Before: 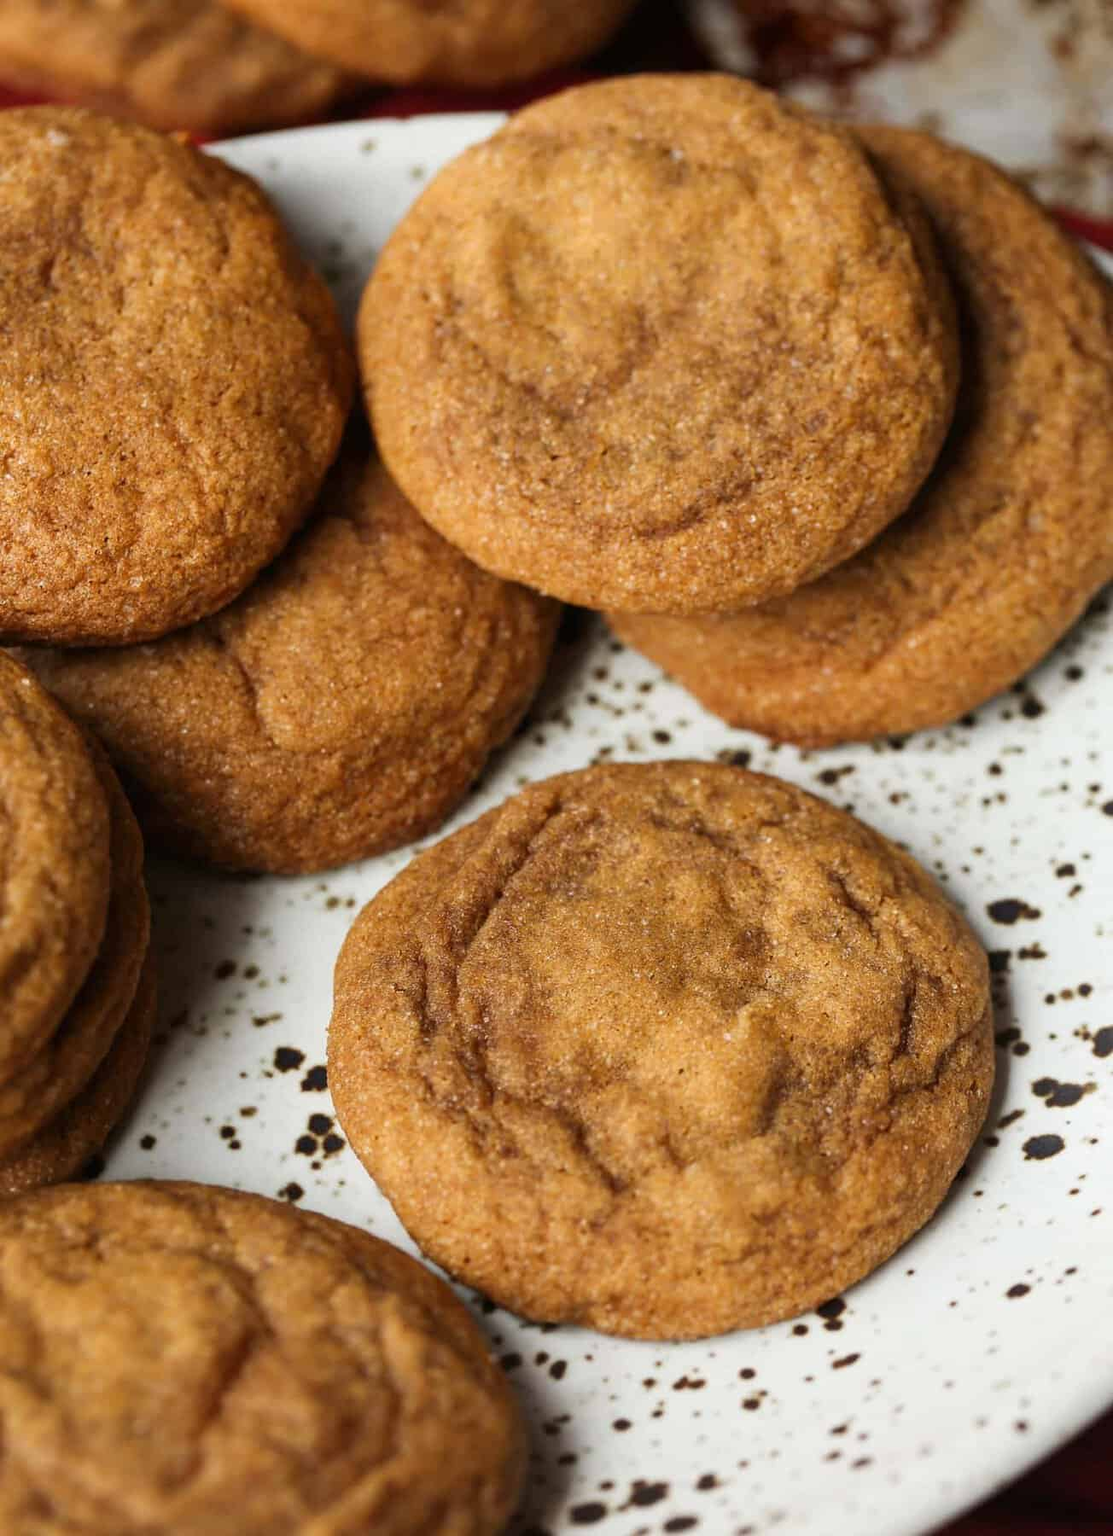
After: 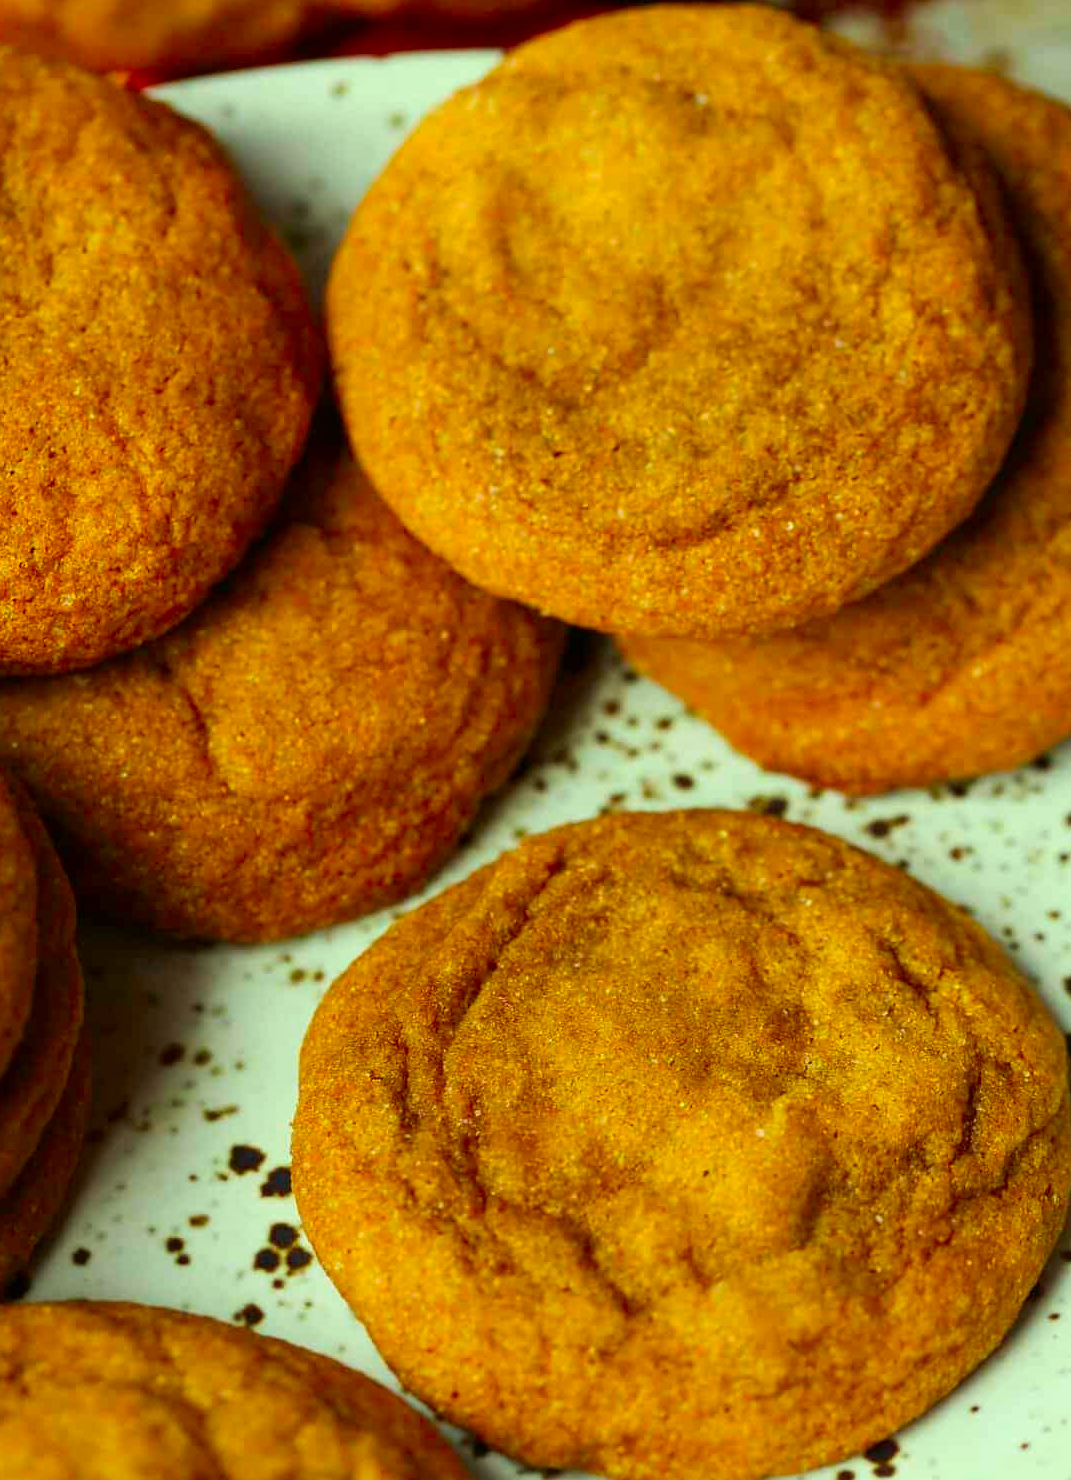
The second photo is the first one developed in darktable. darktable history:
exposure: black level correction 0.001, exposure 0.014 EV, compensate highlight preservation false
crop and rotate: left 7.196%, top 4.574%, right 10.605%, bottom 13.178%
color correction: highlights a* -10.77, highlights b* 9.8, saturation 1.72
